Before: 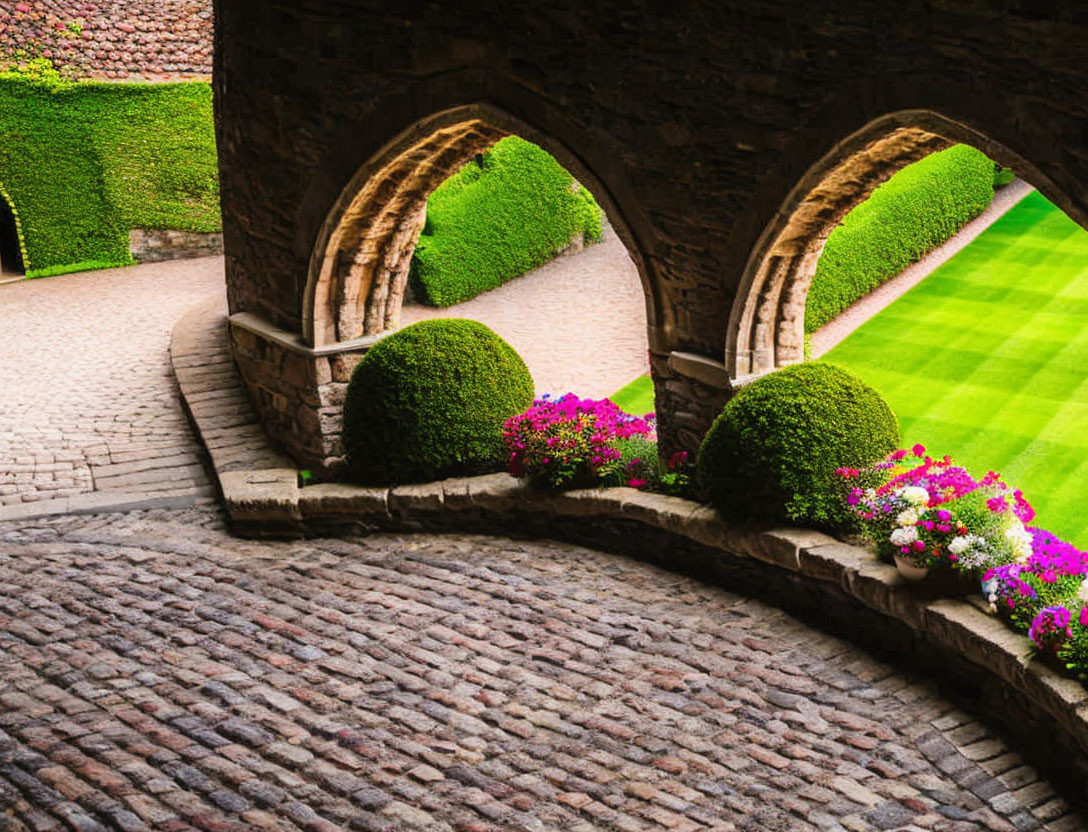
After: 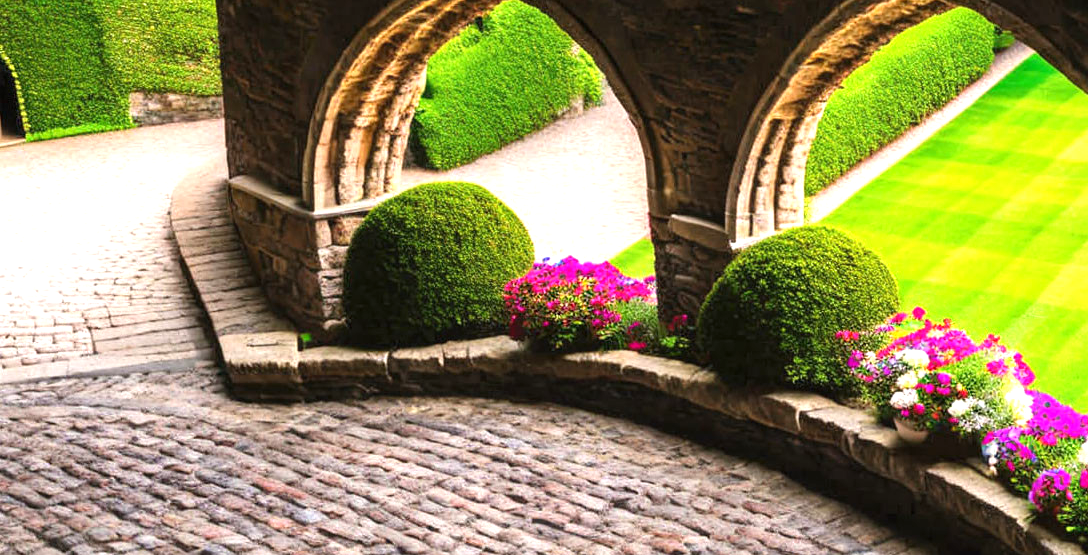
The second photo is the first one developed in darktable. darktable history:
crop: top 16.517%, bottom 16.77%
exposure: exposure 0.761 EV, compensate highlight preservation false
